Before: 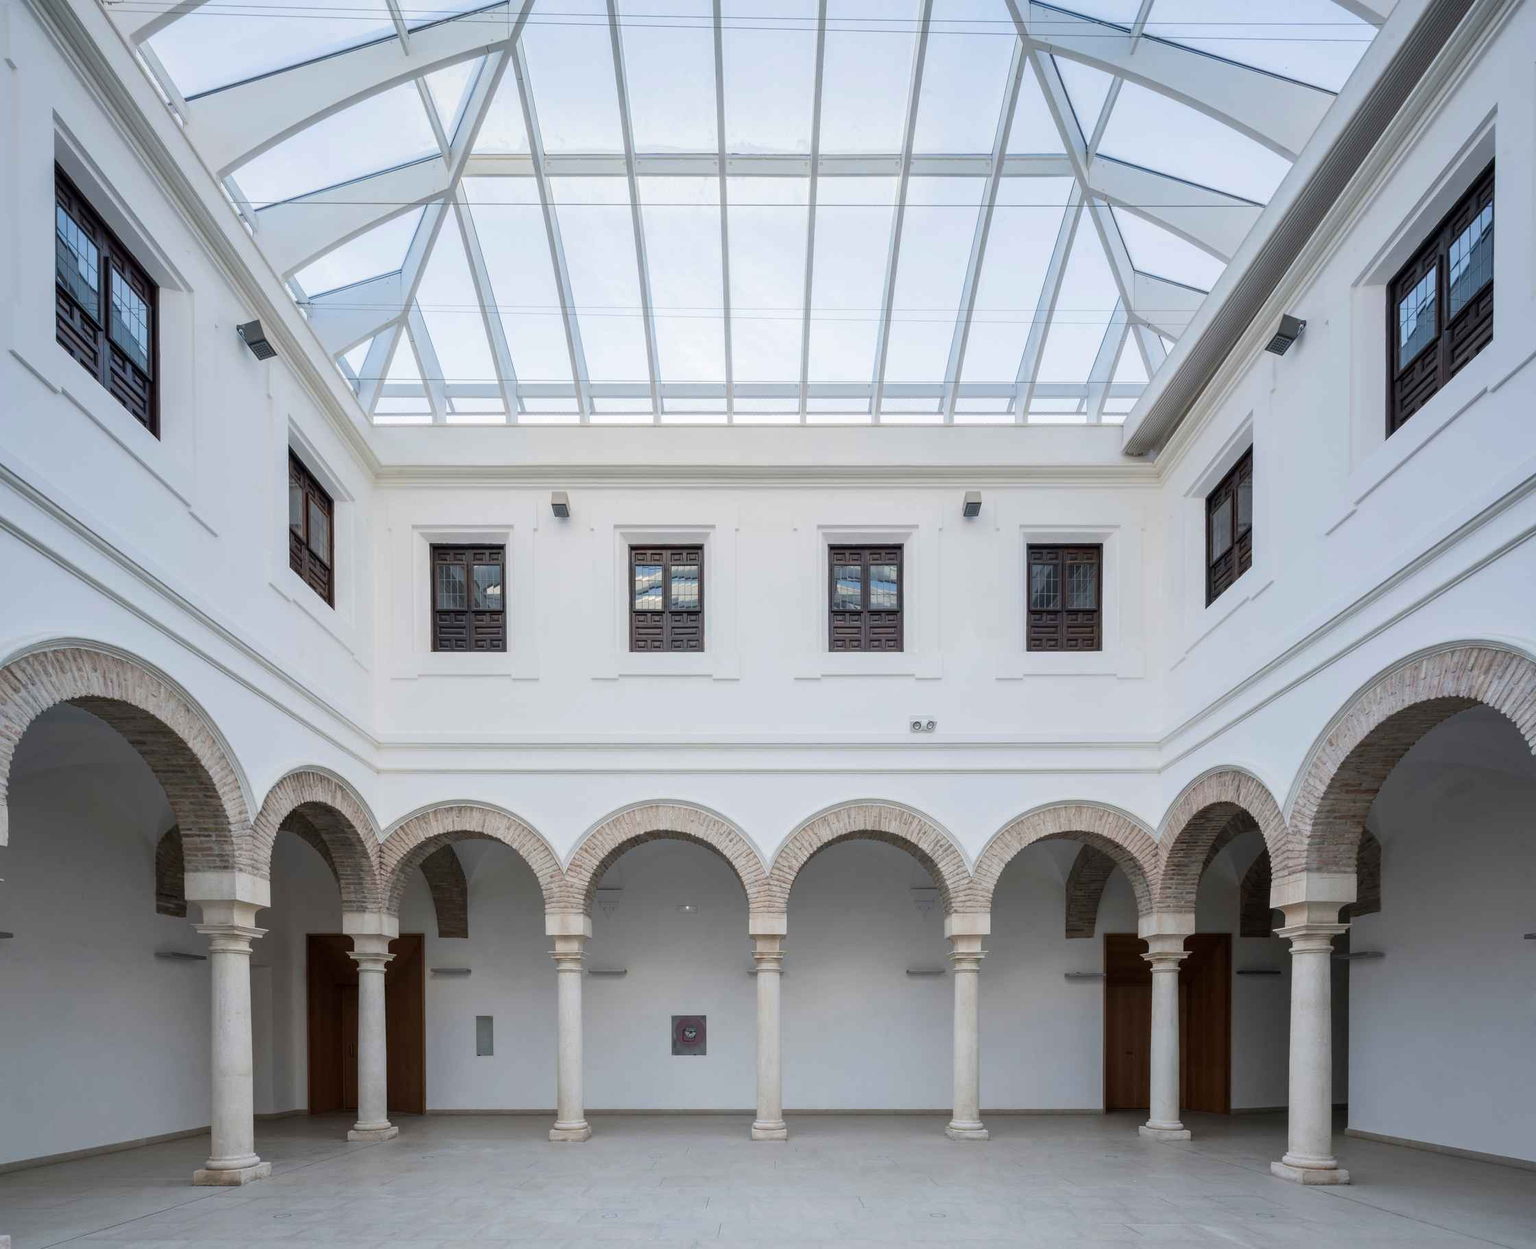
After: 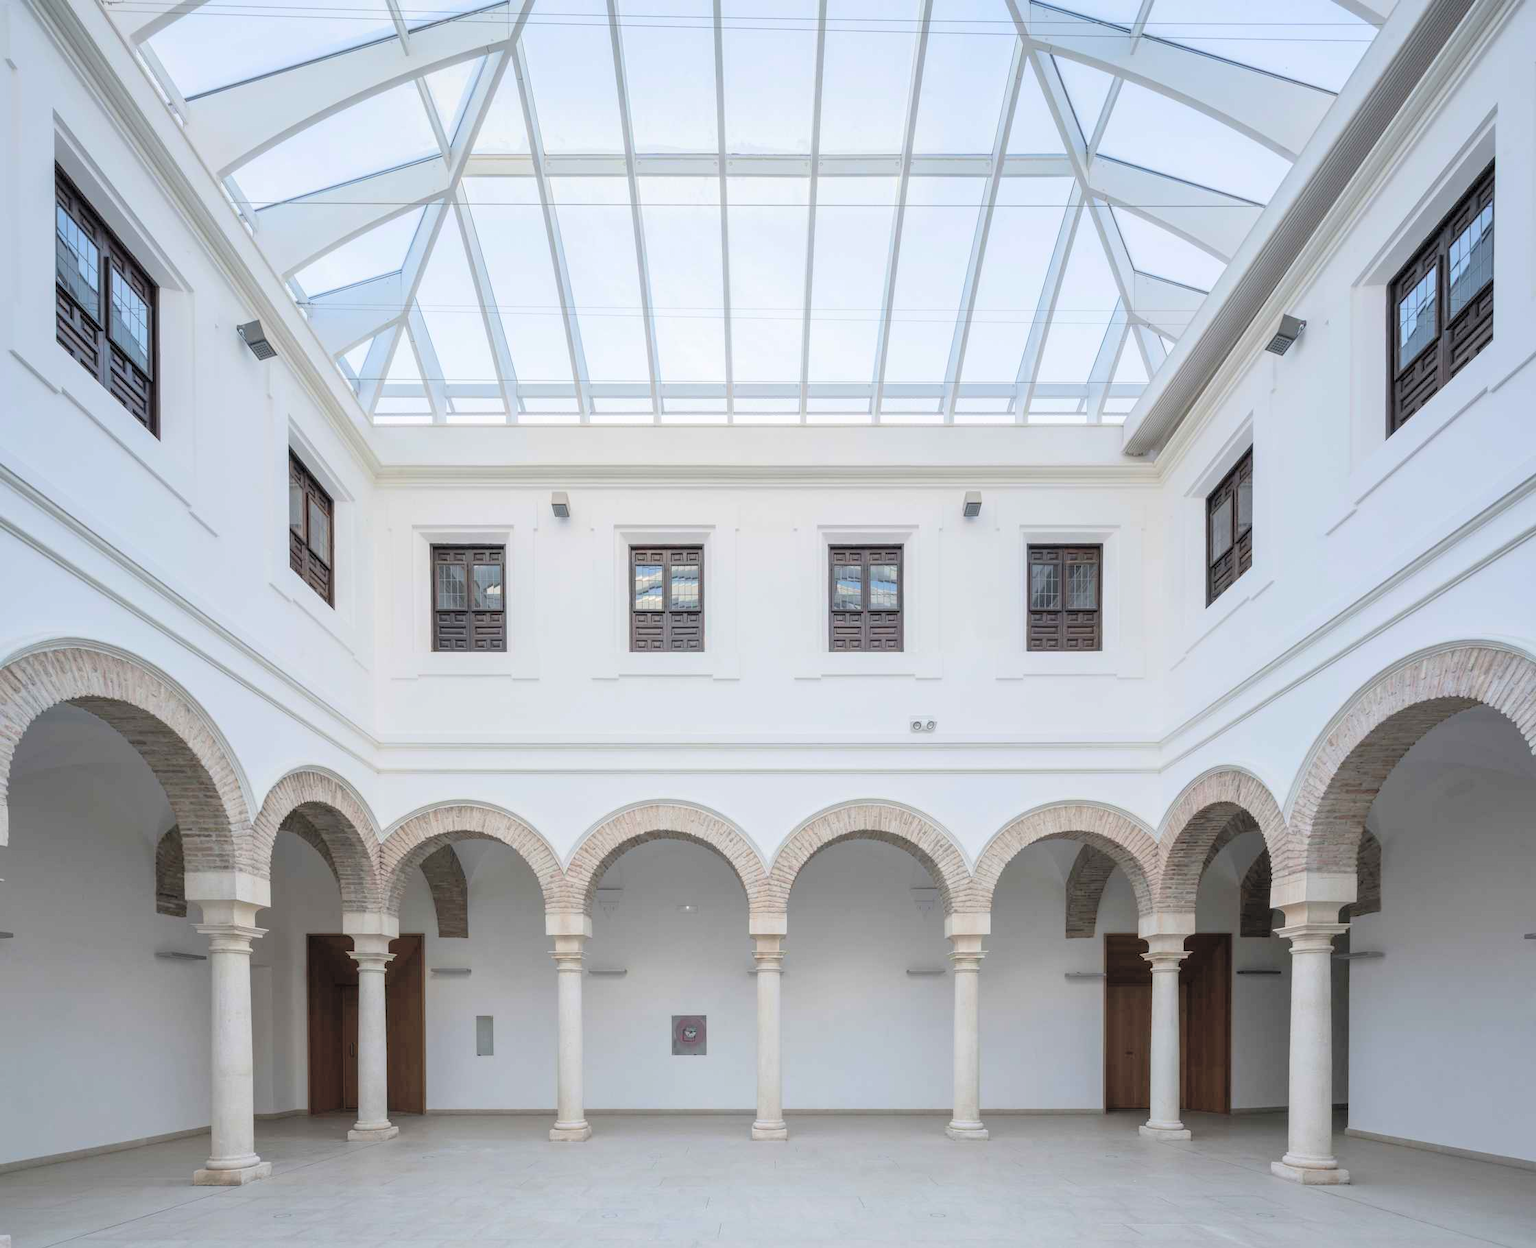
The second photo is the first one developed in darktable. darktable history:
base curve: curves: ch0 [(0, 0) (0.303, 0.277) (1, 1)], preserve colors none
contrast brightness saturation: brightness 0.285
